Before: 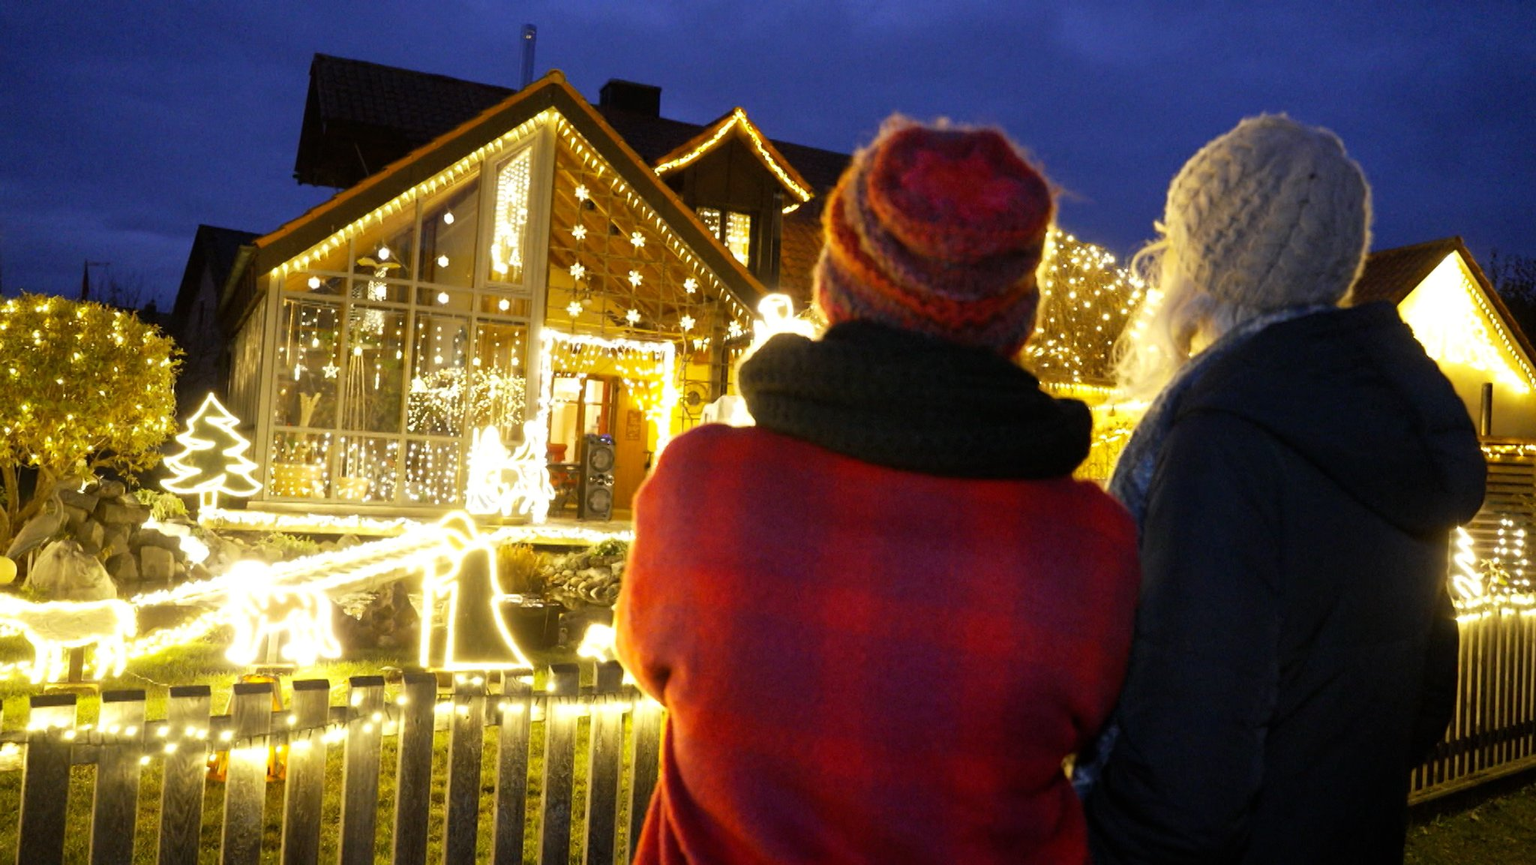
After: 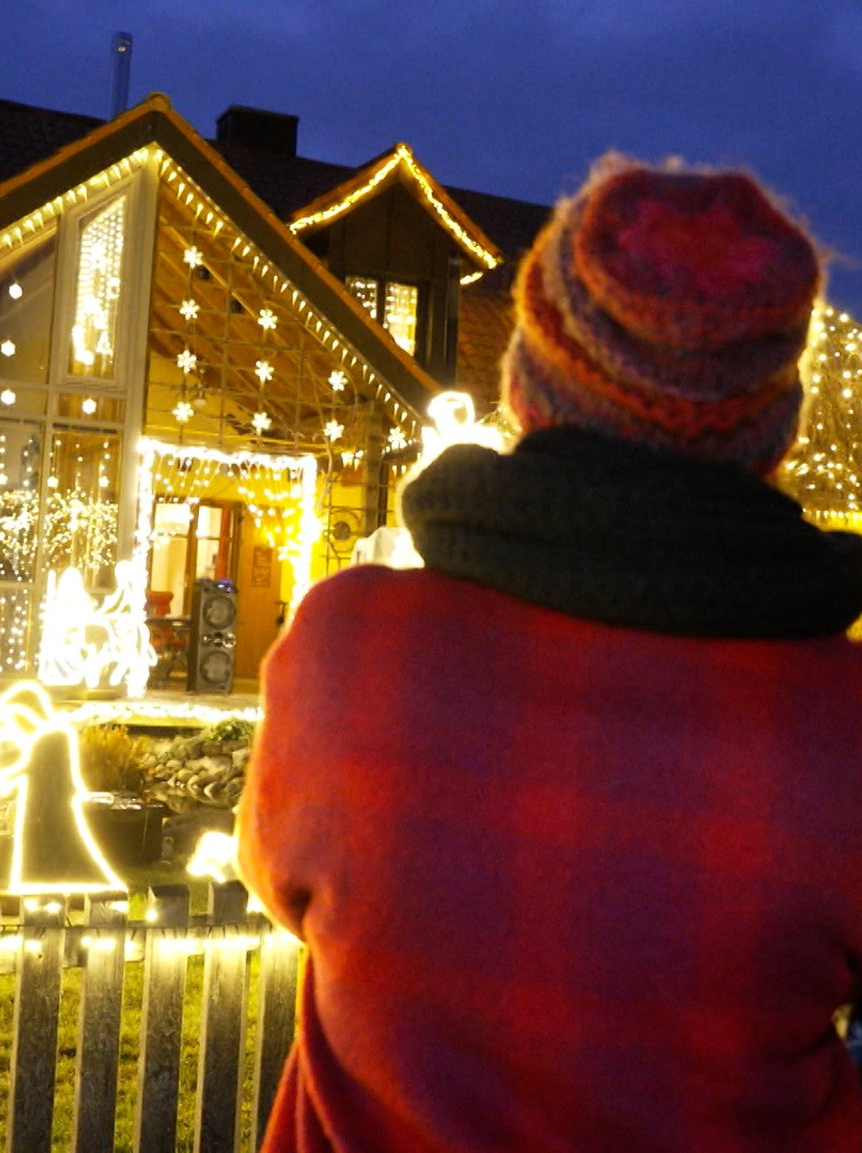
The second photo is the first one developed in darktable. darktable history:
crop: left 28.47%, right 29.421%
